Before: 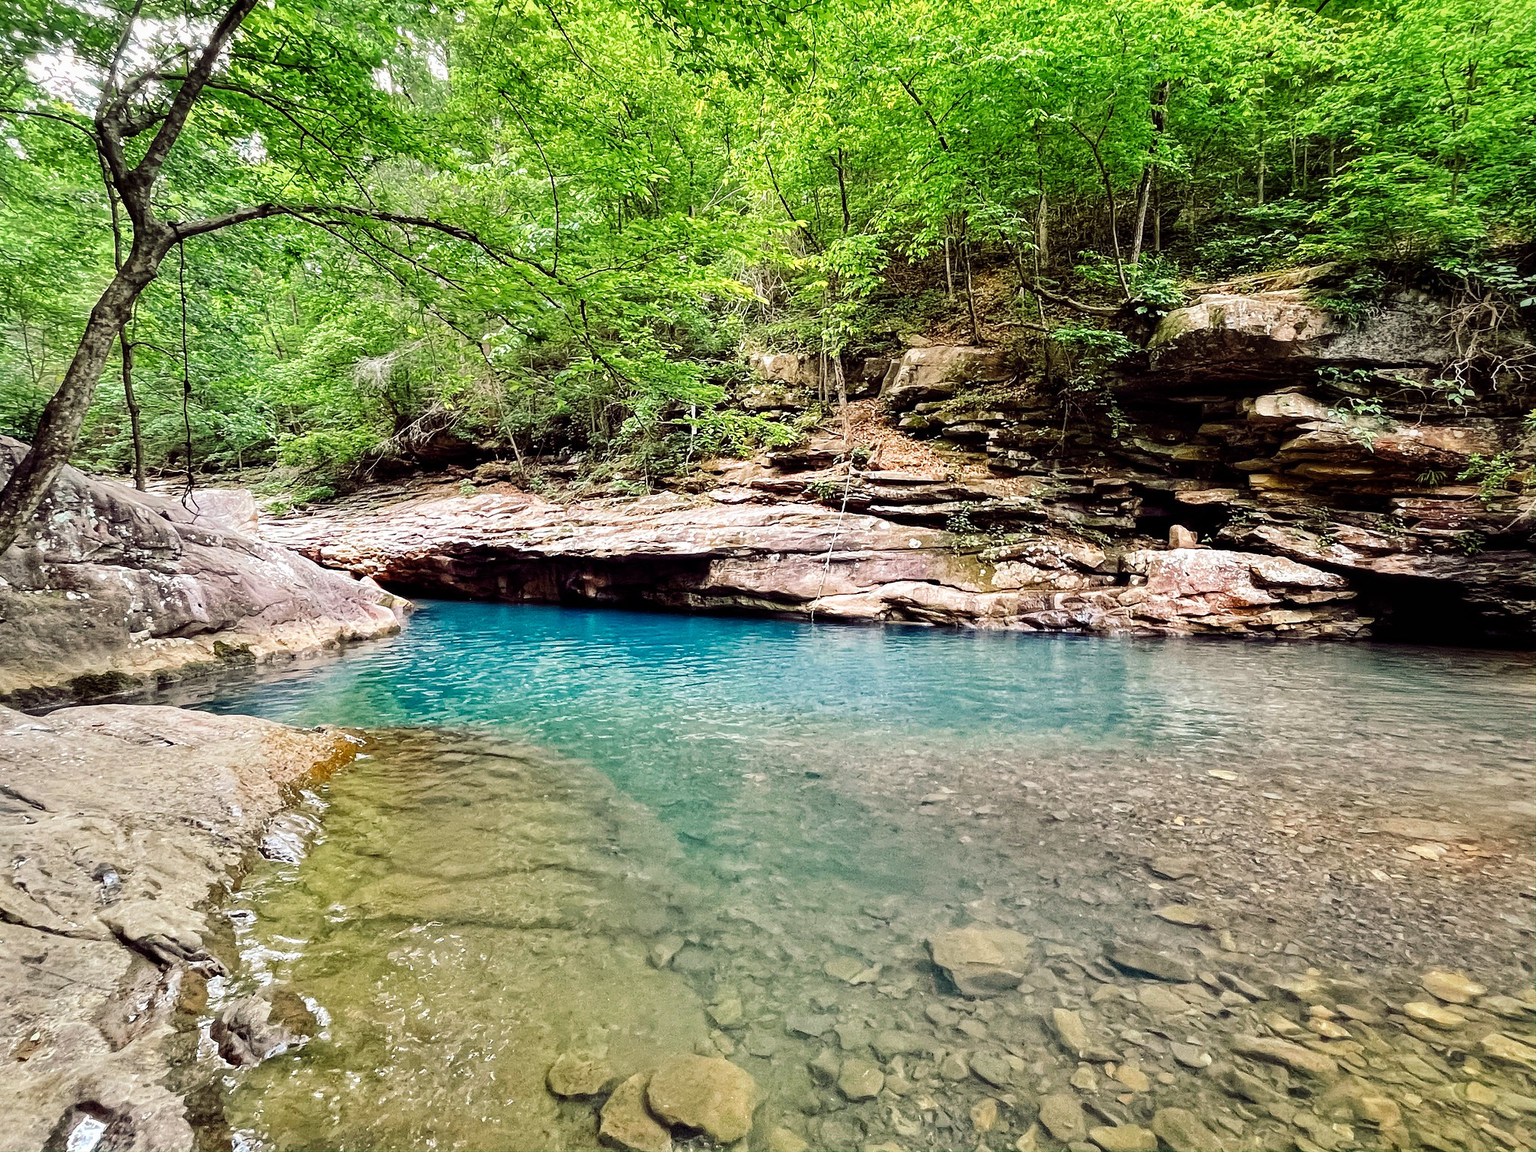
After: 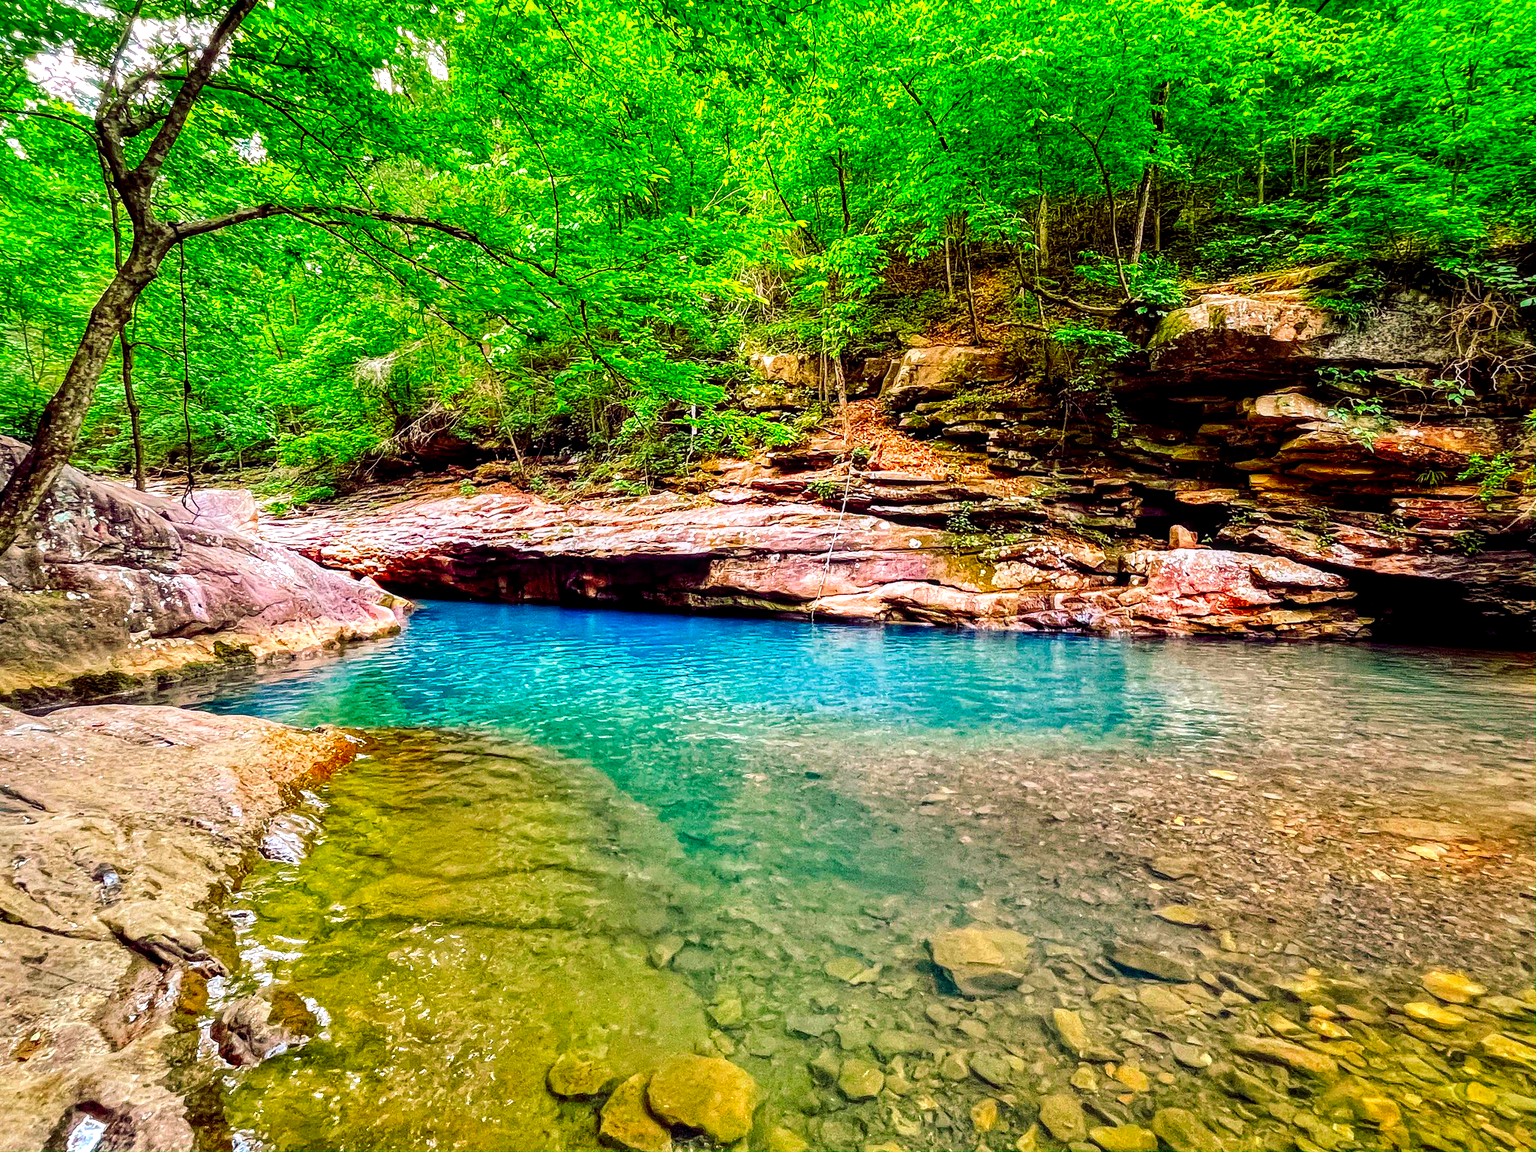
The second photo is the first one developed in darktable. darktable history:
color correction: highlights a* 1.59, highlights b* -1.7, saturation 2.48
local contrast: detail 144%
